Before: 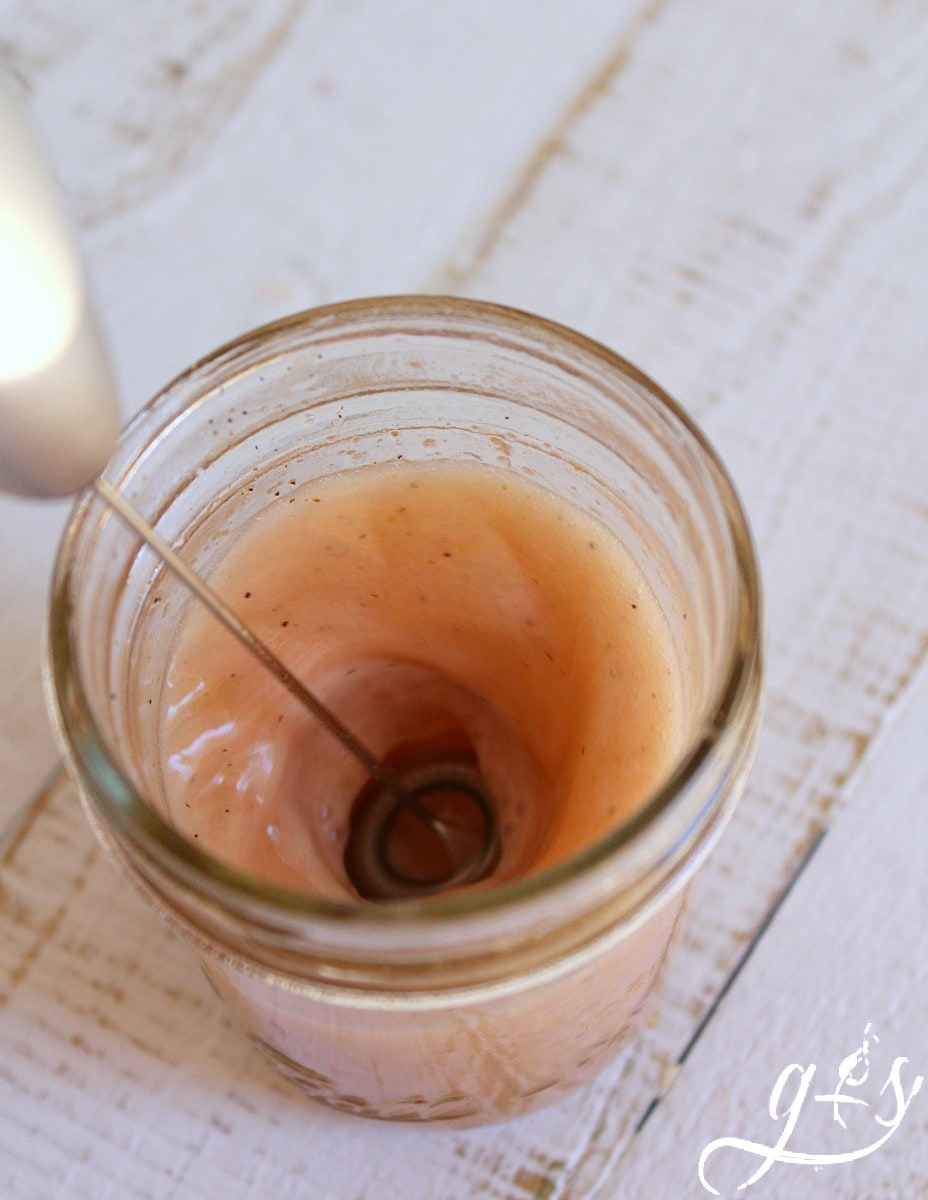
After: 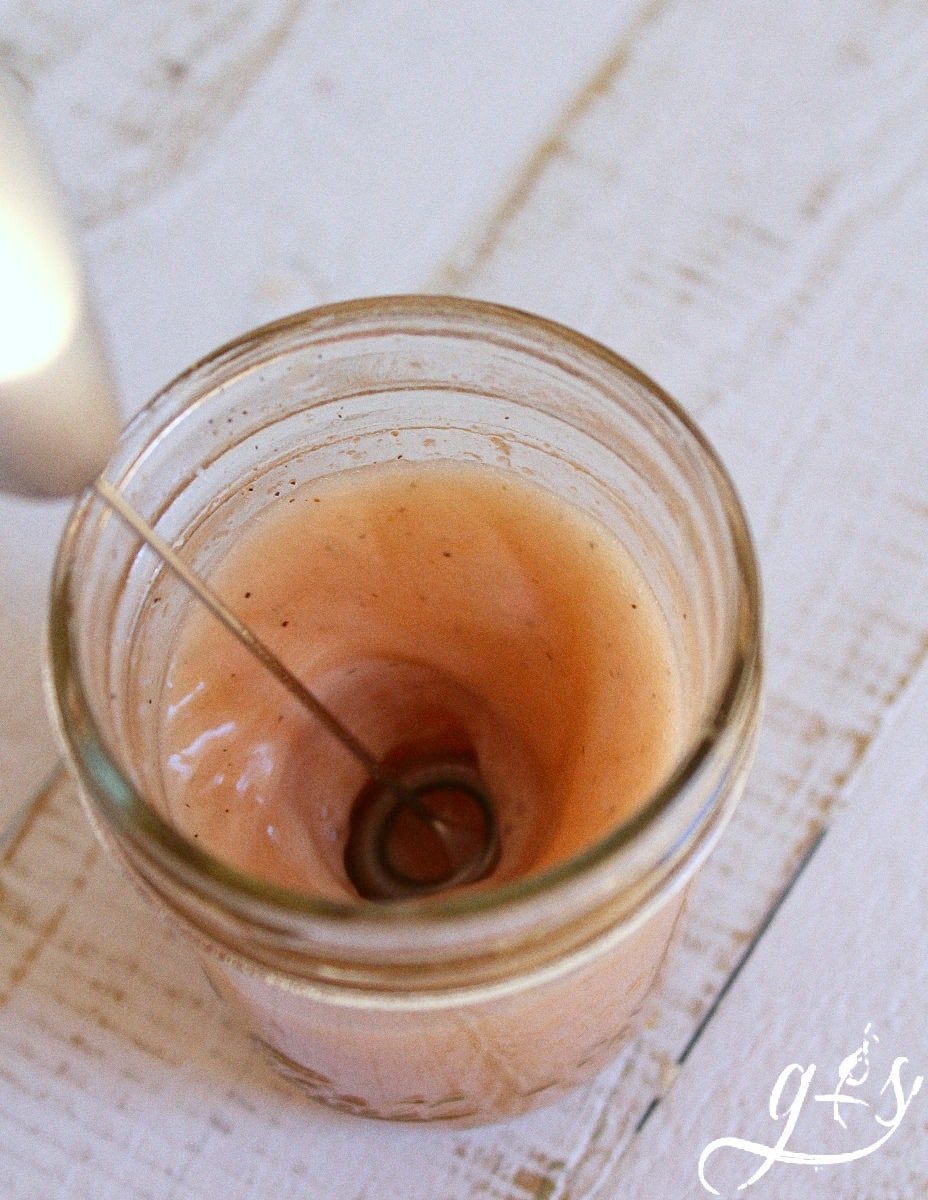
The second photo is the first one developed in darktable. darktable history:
grain: coarseness 0.09 ISO
color balance: mode lift, gamma, gain (sRGB)
